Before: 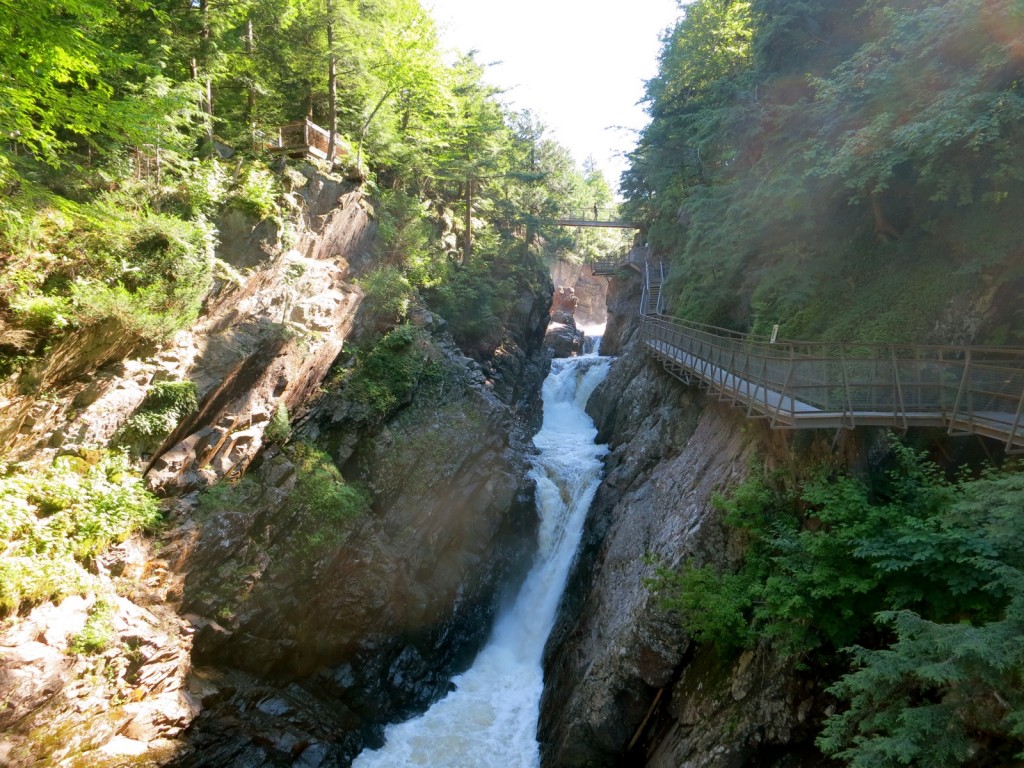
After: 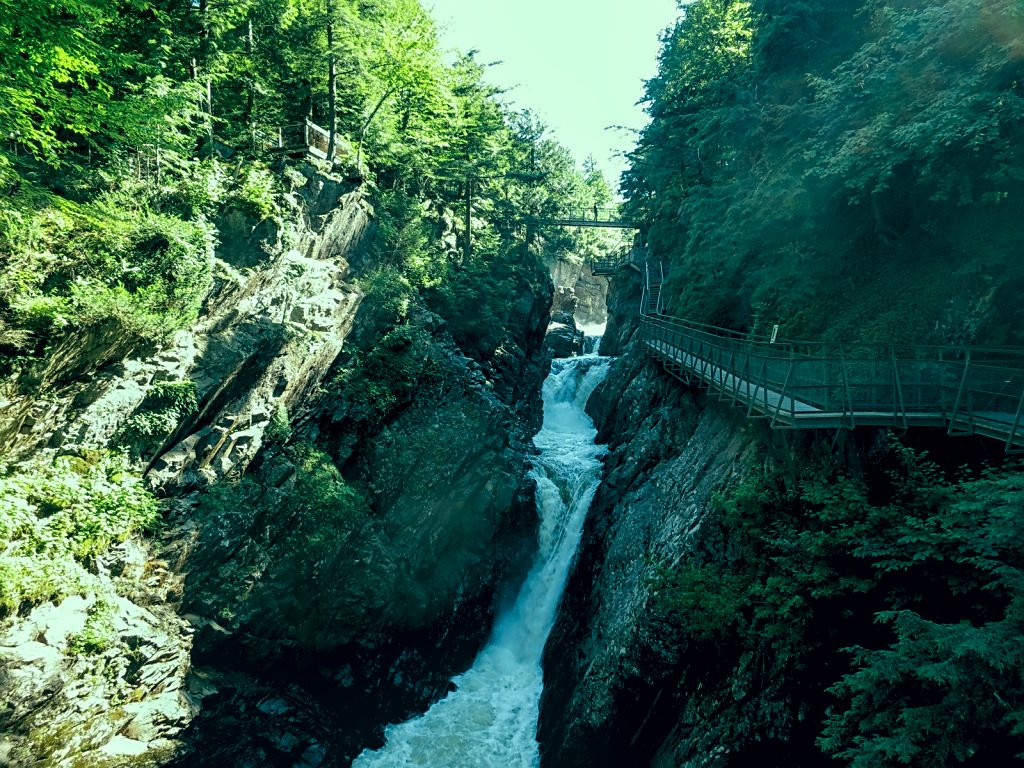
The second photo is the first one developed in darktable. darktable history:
sharpen: on, module defaults
local contrast: detail 150%
rotate and perspective: automatic cropping original format, crop left 0, crop top 0
contrast brightness saturation: contrast -0.08, brightness -0.04, saturation -0.11
color correction: highlights a* -20.08, highlights b* 9.8, shadows a* -20.4, shadows b* -10.76
levels: levels [0.116, 0.574, 1]
